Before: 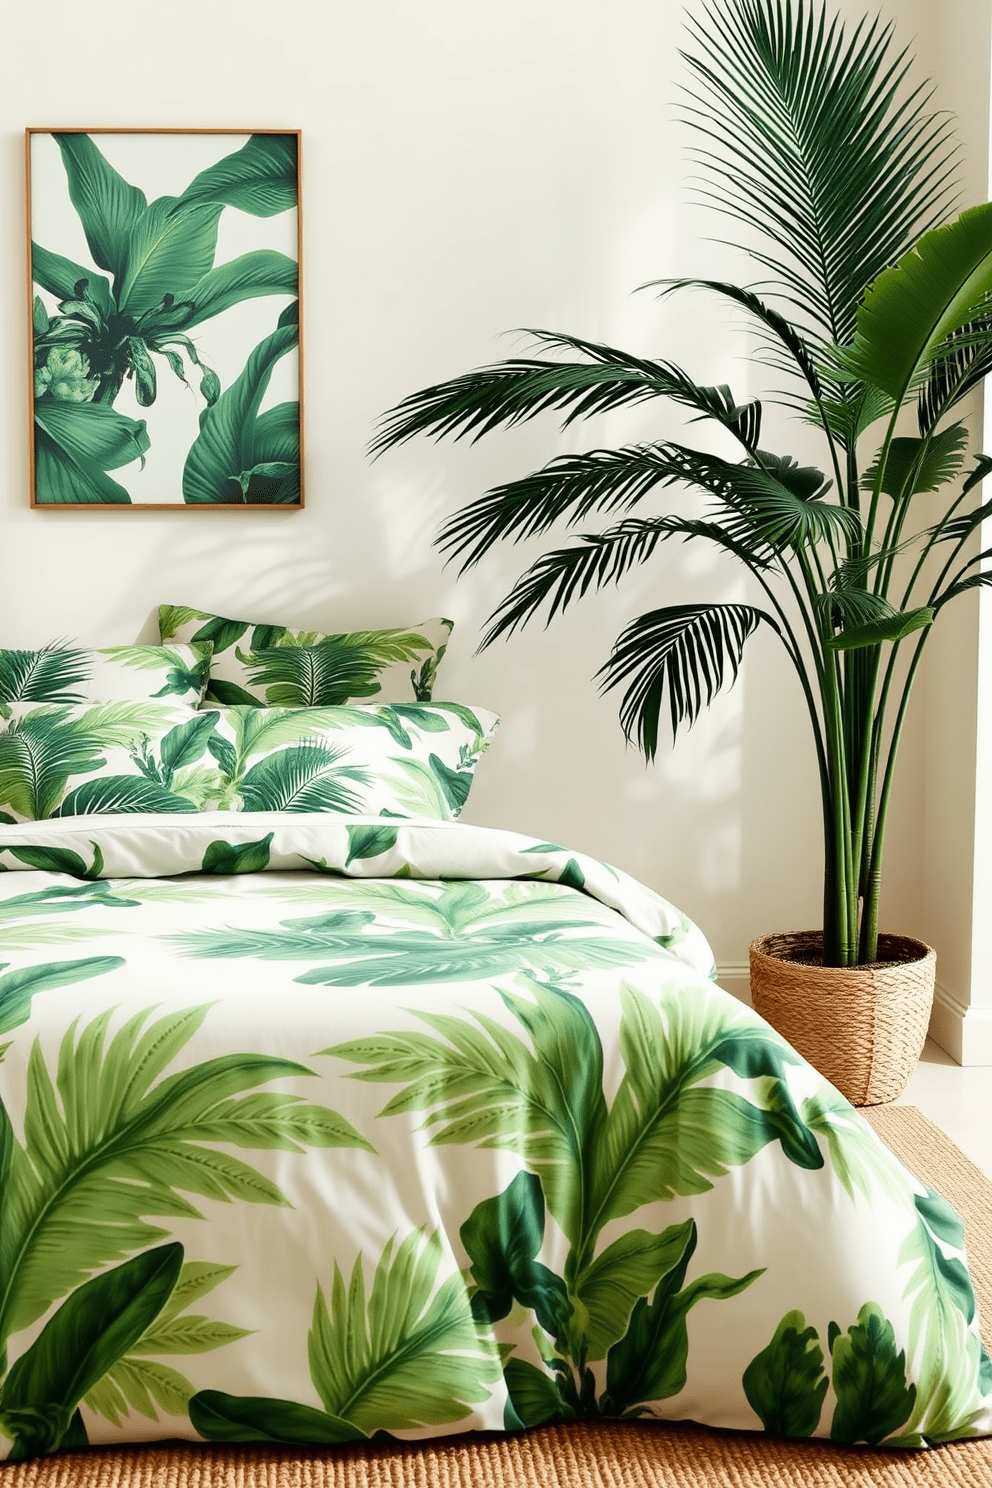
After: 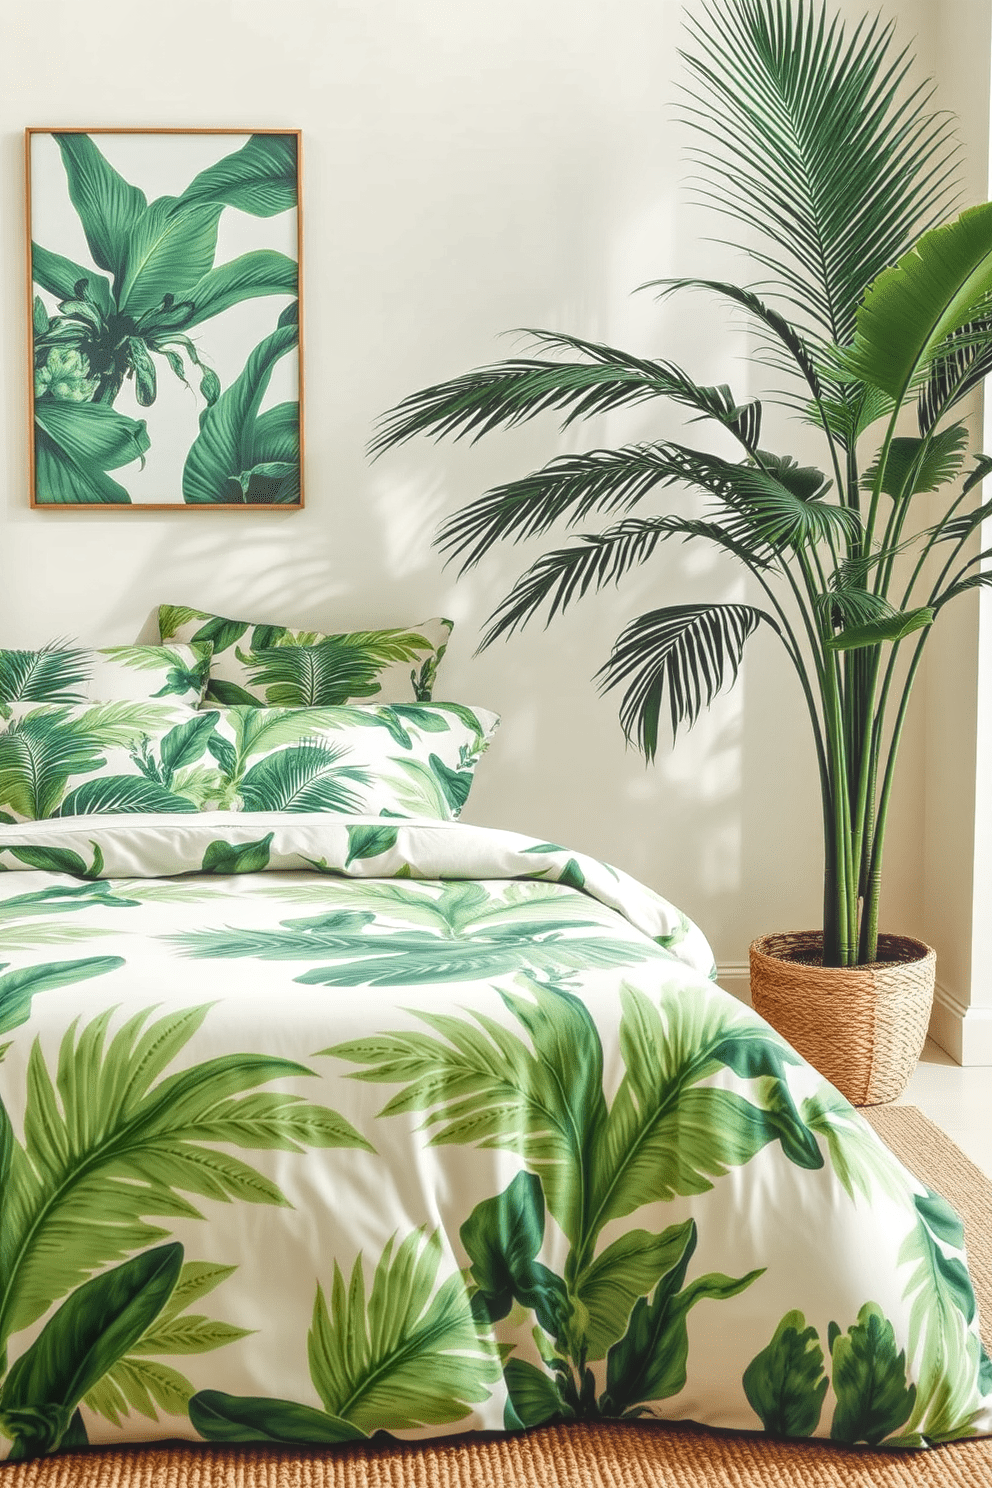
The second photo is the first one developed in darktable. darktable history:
local contrast: highlights 67%, shadows 33%, detail 167%, midtone range 0.2
